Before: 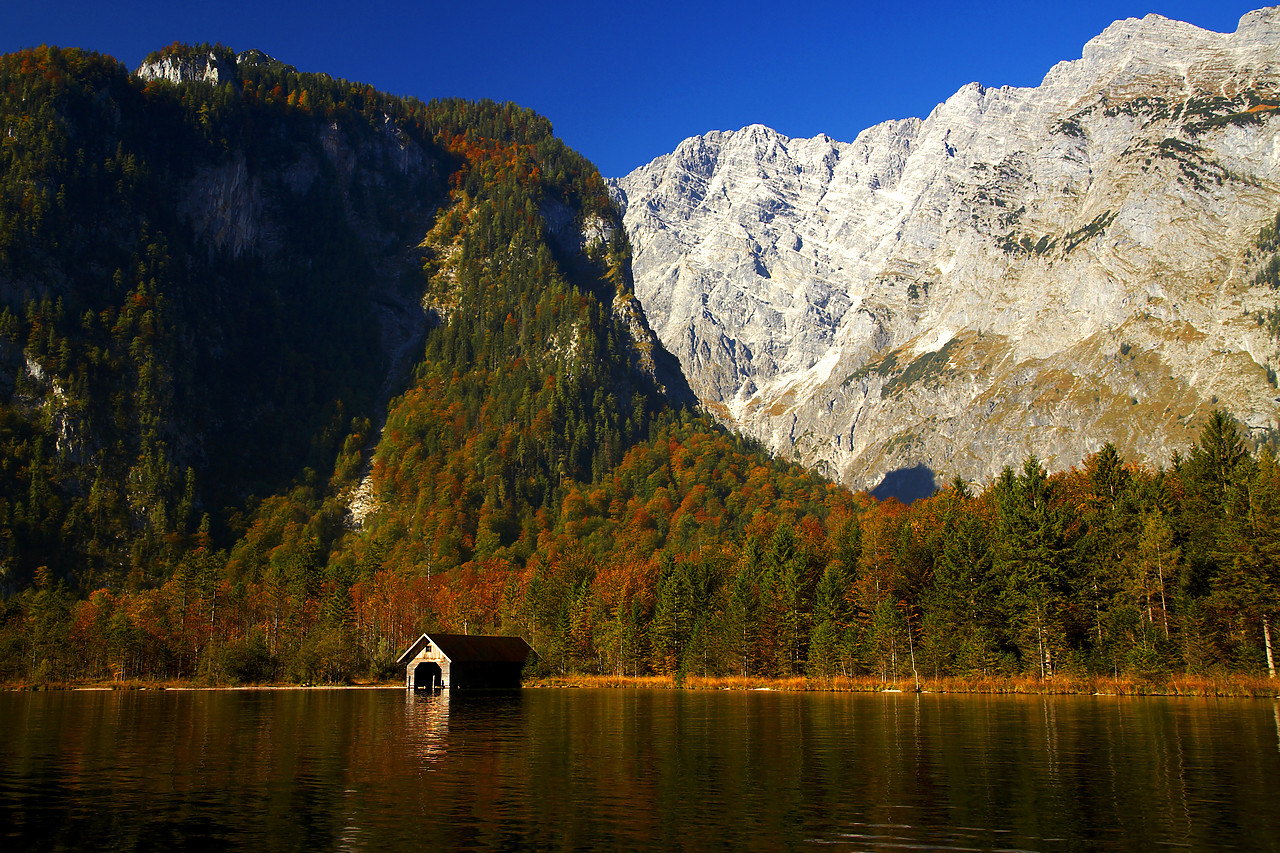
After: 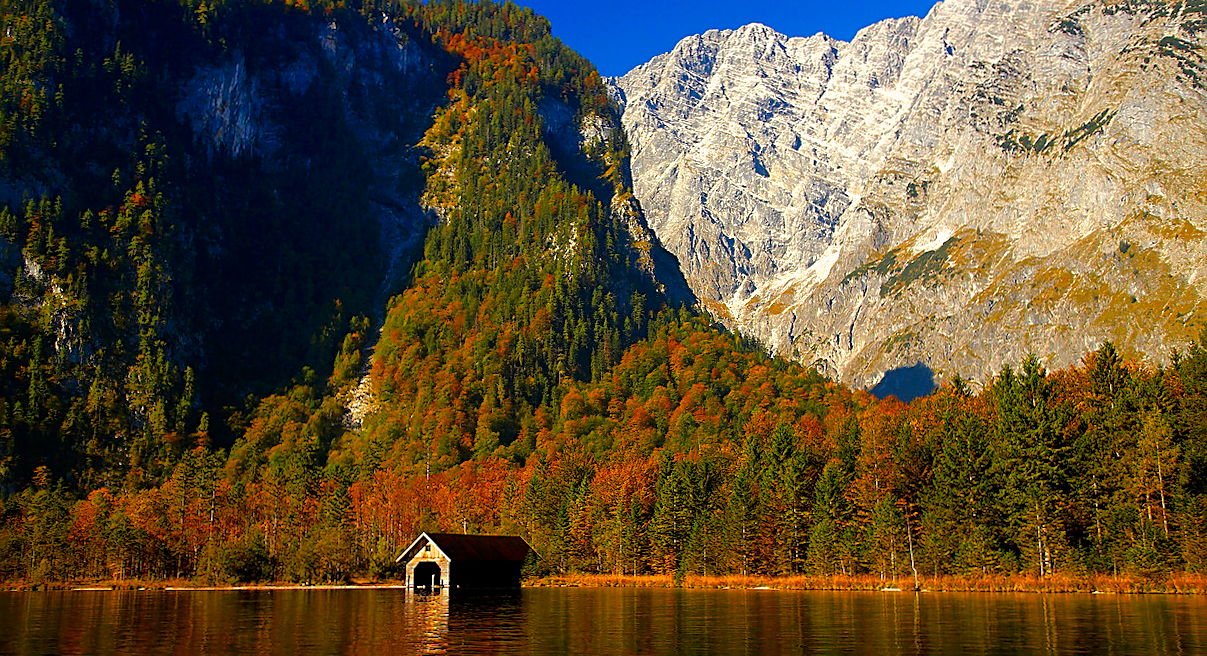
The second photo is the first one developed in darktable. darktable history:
shadows and highlights: on, module defaults
color balance rgb: highlights gain › chroma 1.075%, highlights gain › hue 69.54°, perceptual saturation grading › global saturation 11.873%, global vibrance 20%
sharpen: amount 0.498
crop and rotate: angle 0.085°, top 11.846%, right 5.422%, bottom 10.995%
